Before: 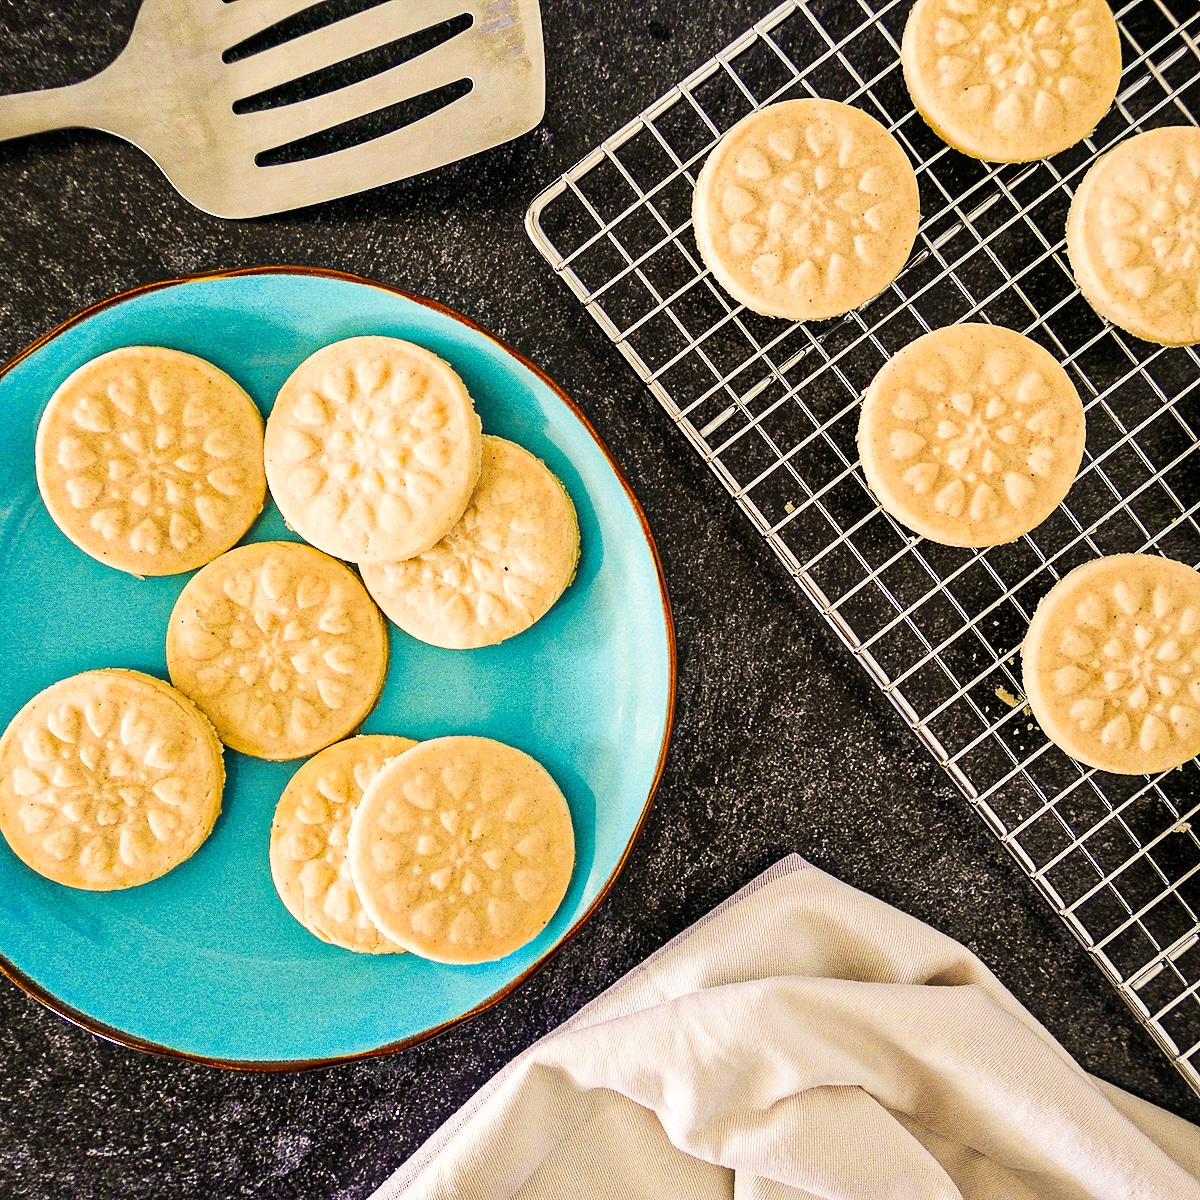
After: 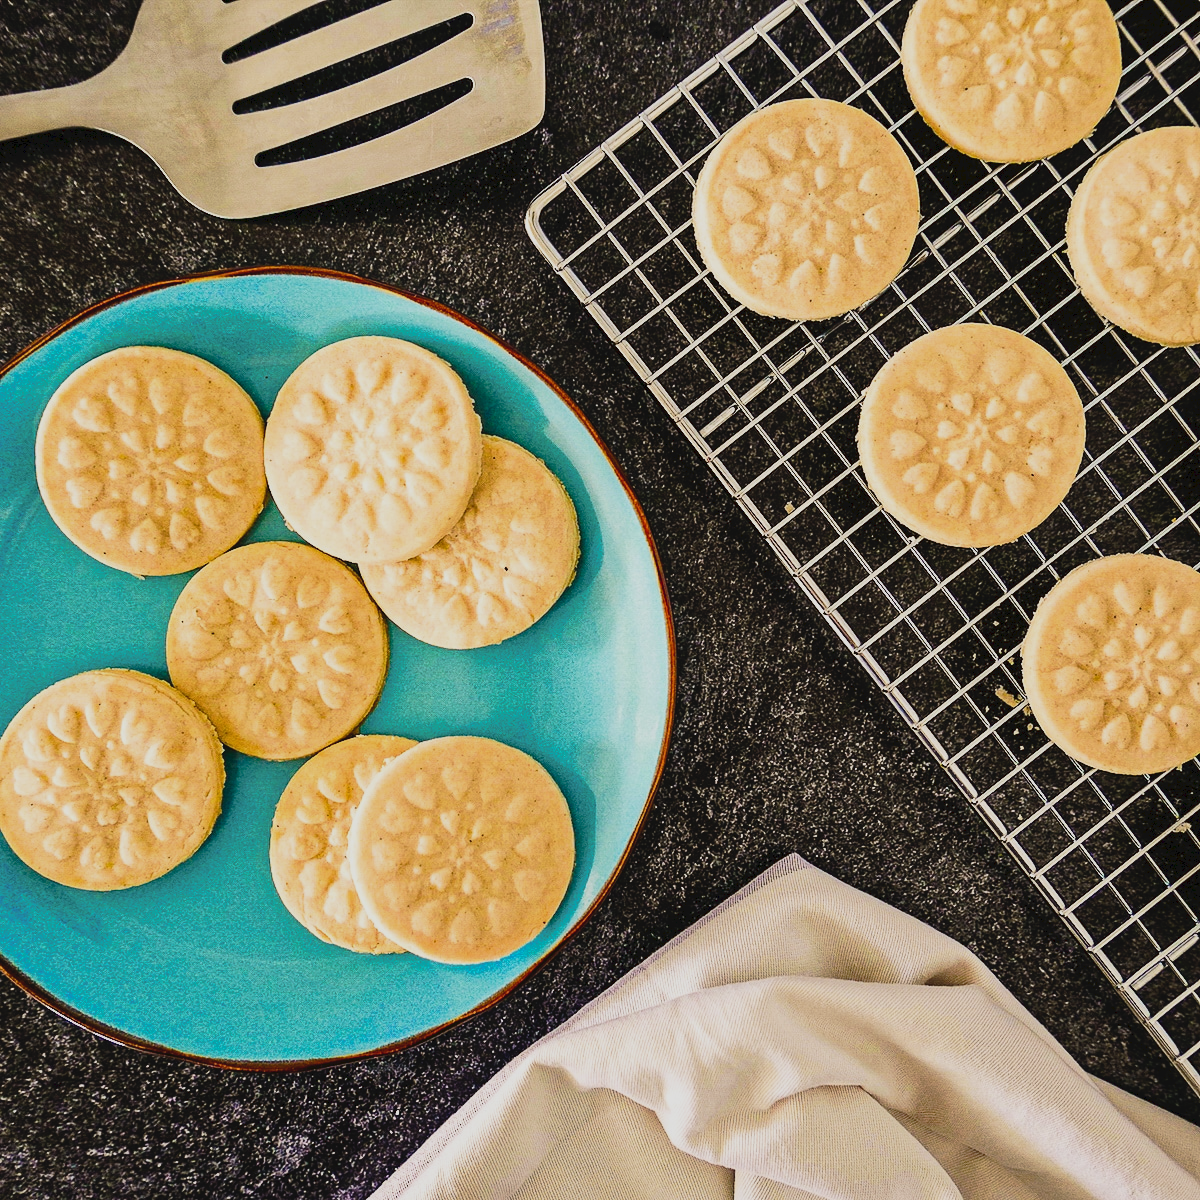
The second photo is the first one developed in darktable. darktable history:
tone curve: curves: ch0 [(0, 0) (0.003, 0.049) (0.011, 0.051) (0.025, 0.055) (0.044, 0.065) (0.069, 0.081) (0.1, 0.11) (0.136, 0.15) (0.177, 0.195) (0.224, 0.242) (0.277, 0.308) (0.335, 0.375) (0.399, 0.436) (0.468, 0.5) (0.543, 0.574) (0.623, 0.665) (0.709, 0.761) (0.801, 0.851) (0.898, 0.933) (1, 1)], preserve colors none
exposure: exposure 0.014 EV, compensate exposure bias true, compensate highlight preservation false
